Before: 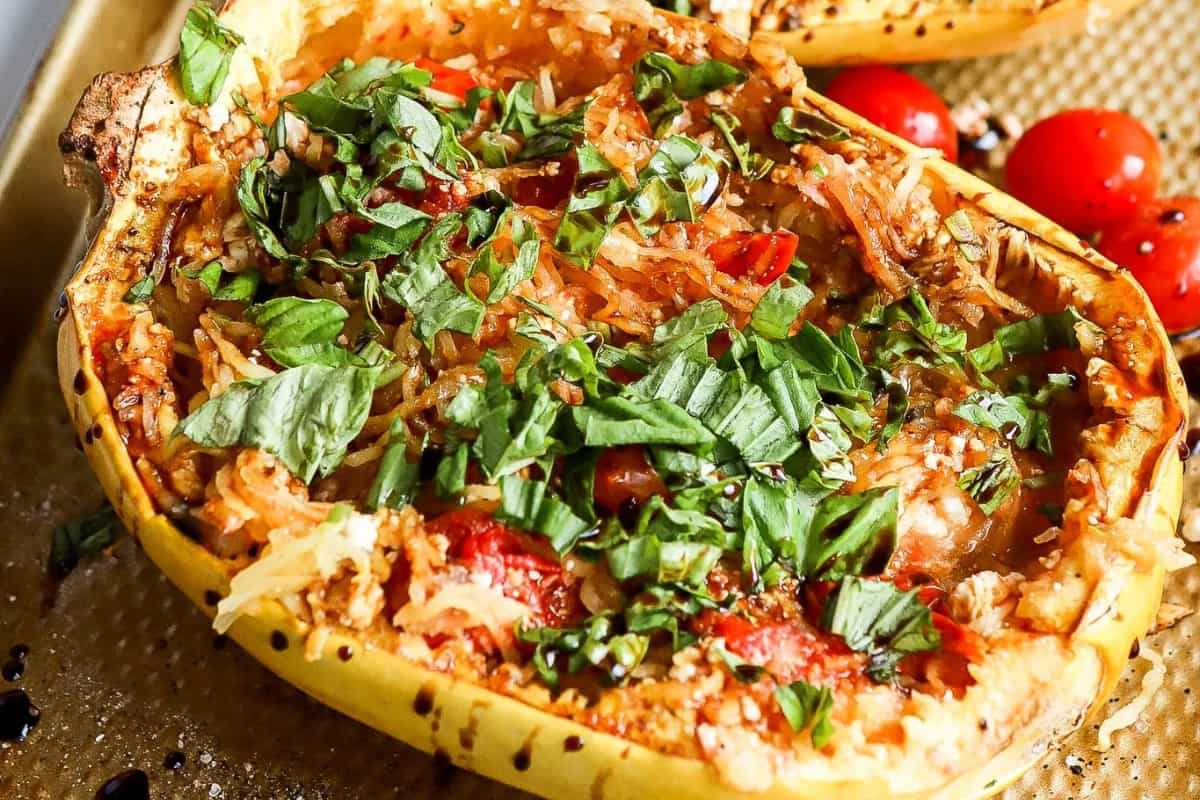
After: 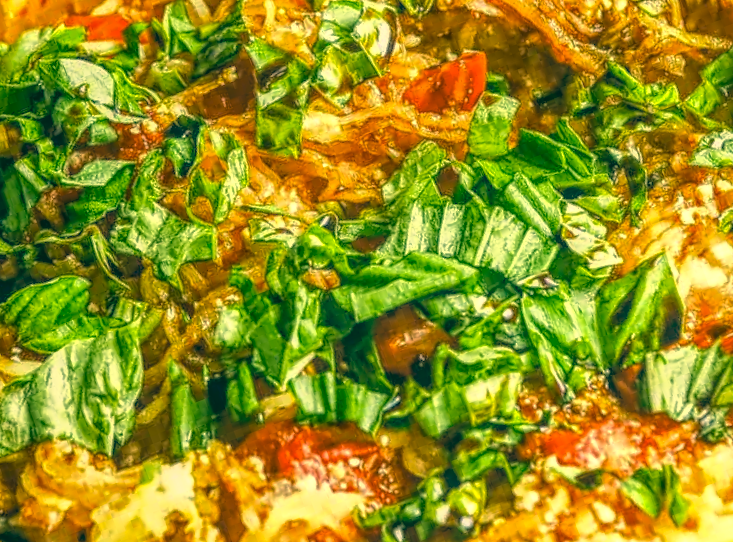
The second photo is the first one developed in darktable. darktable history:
color correction: highlights a* 1.96, highlights b* 34.28, shadows a* -37.33, shadows b* -6.01
local contrast: highlights 20%, shadows 27%, detail 200%, midtone range 0.2
crop and rotate: angle 20.38°, left 6.838%, right 3.897%, bottom 1.076%
exposure: exposure 0.405 EV, compensate highlight preservation false
